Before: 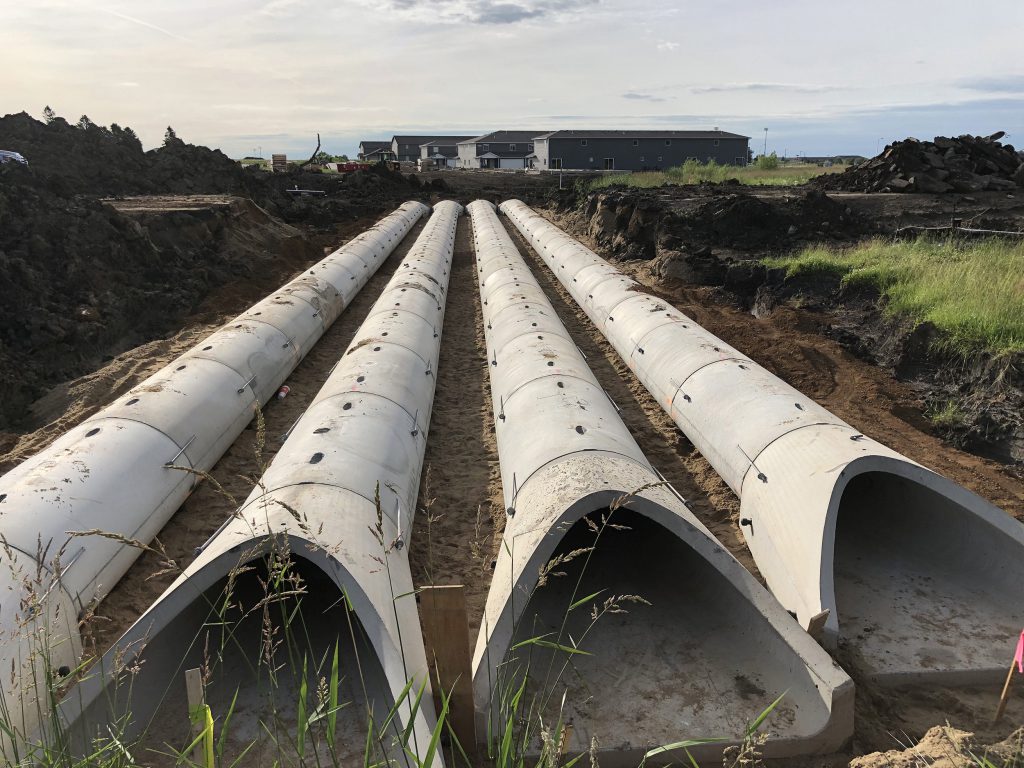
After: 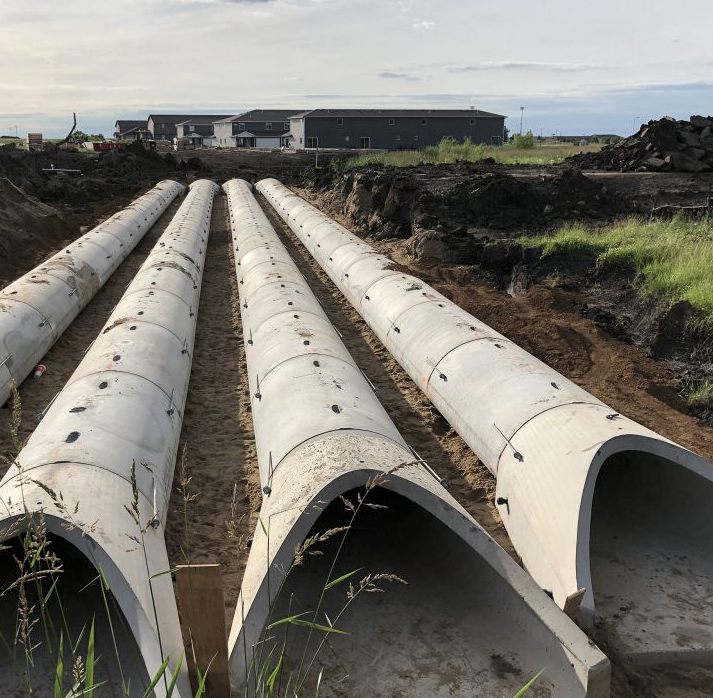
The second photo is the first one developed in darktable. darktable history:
local contrast: highlights 101%, shadows 103%, detail 119%, midtone range 0.2
crop and rotate: left 23.885%, top 2.8%, right 6.474%, bottom 6.25%
